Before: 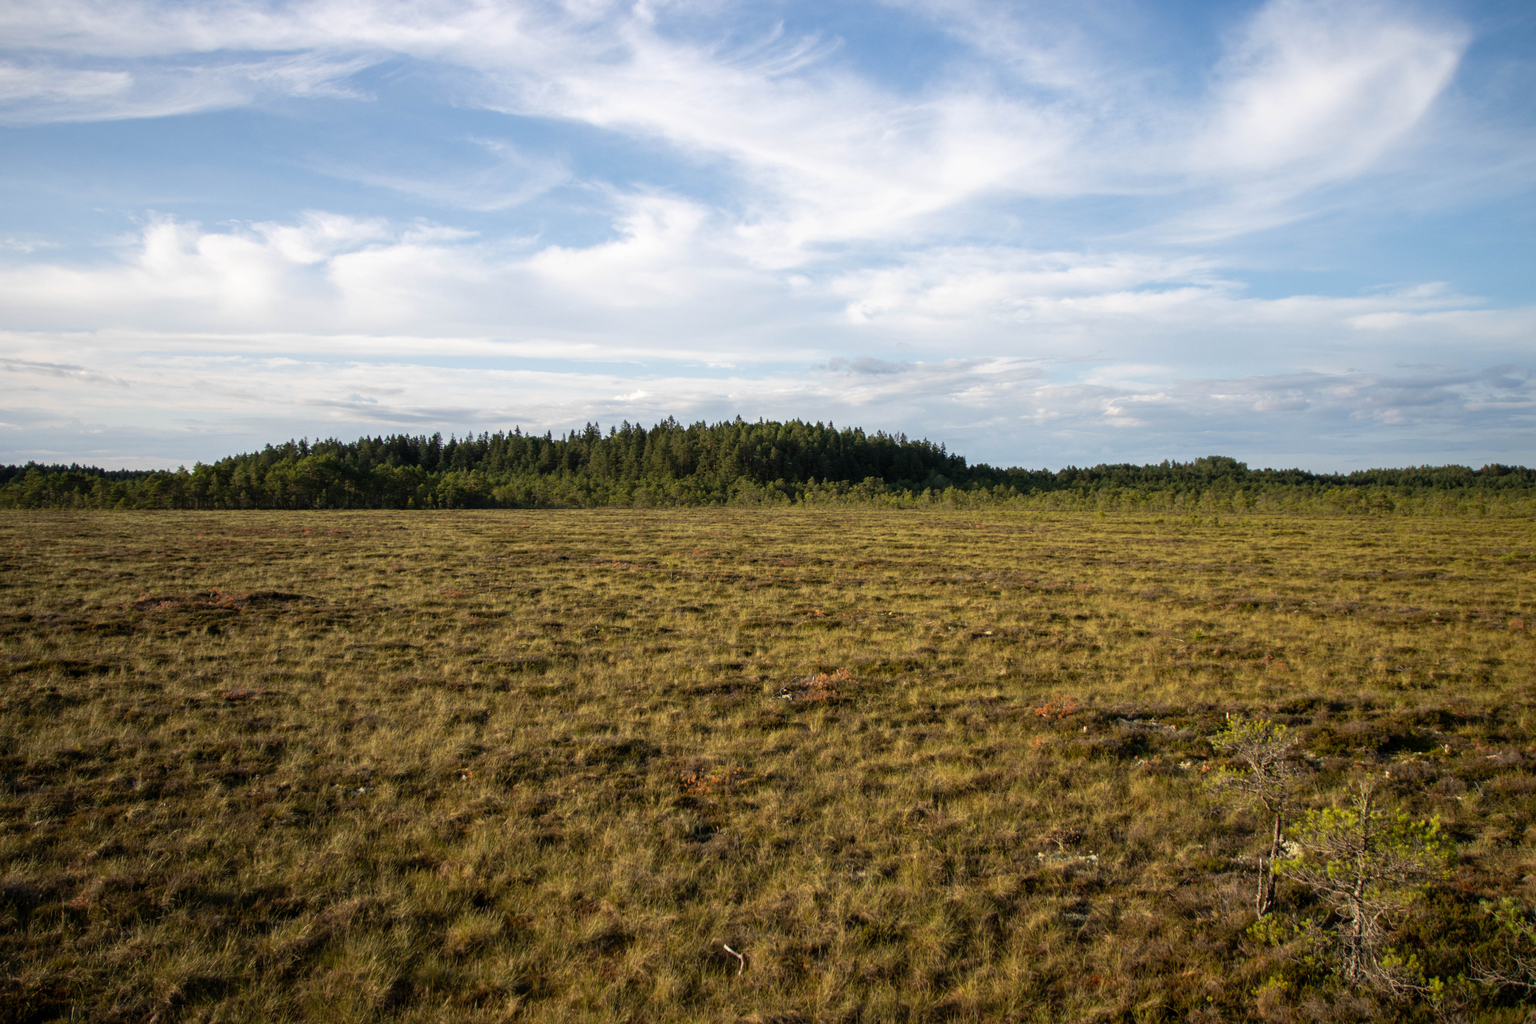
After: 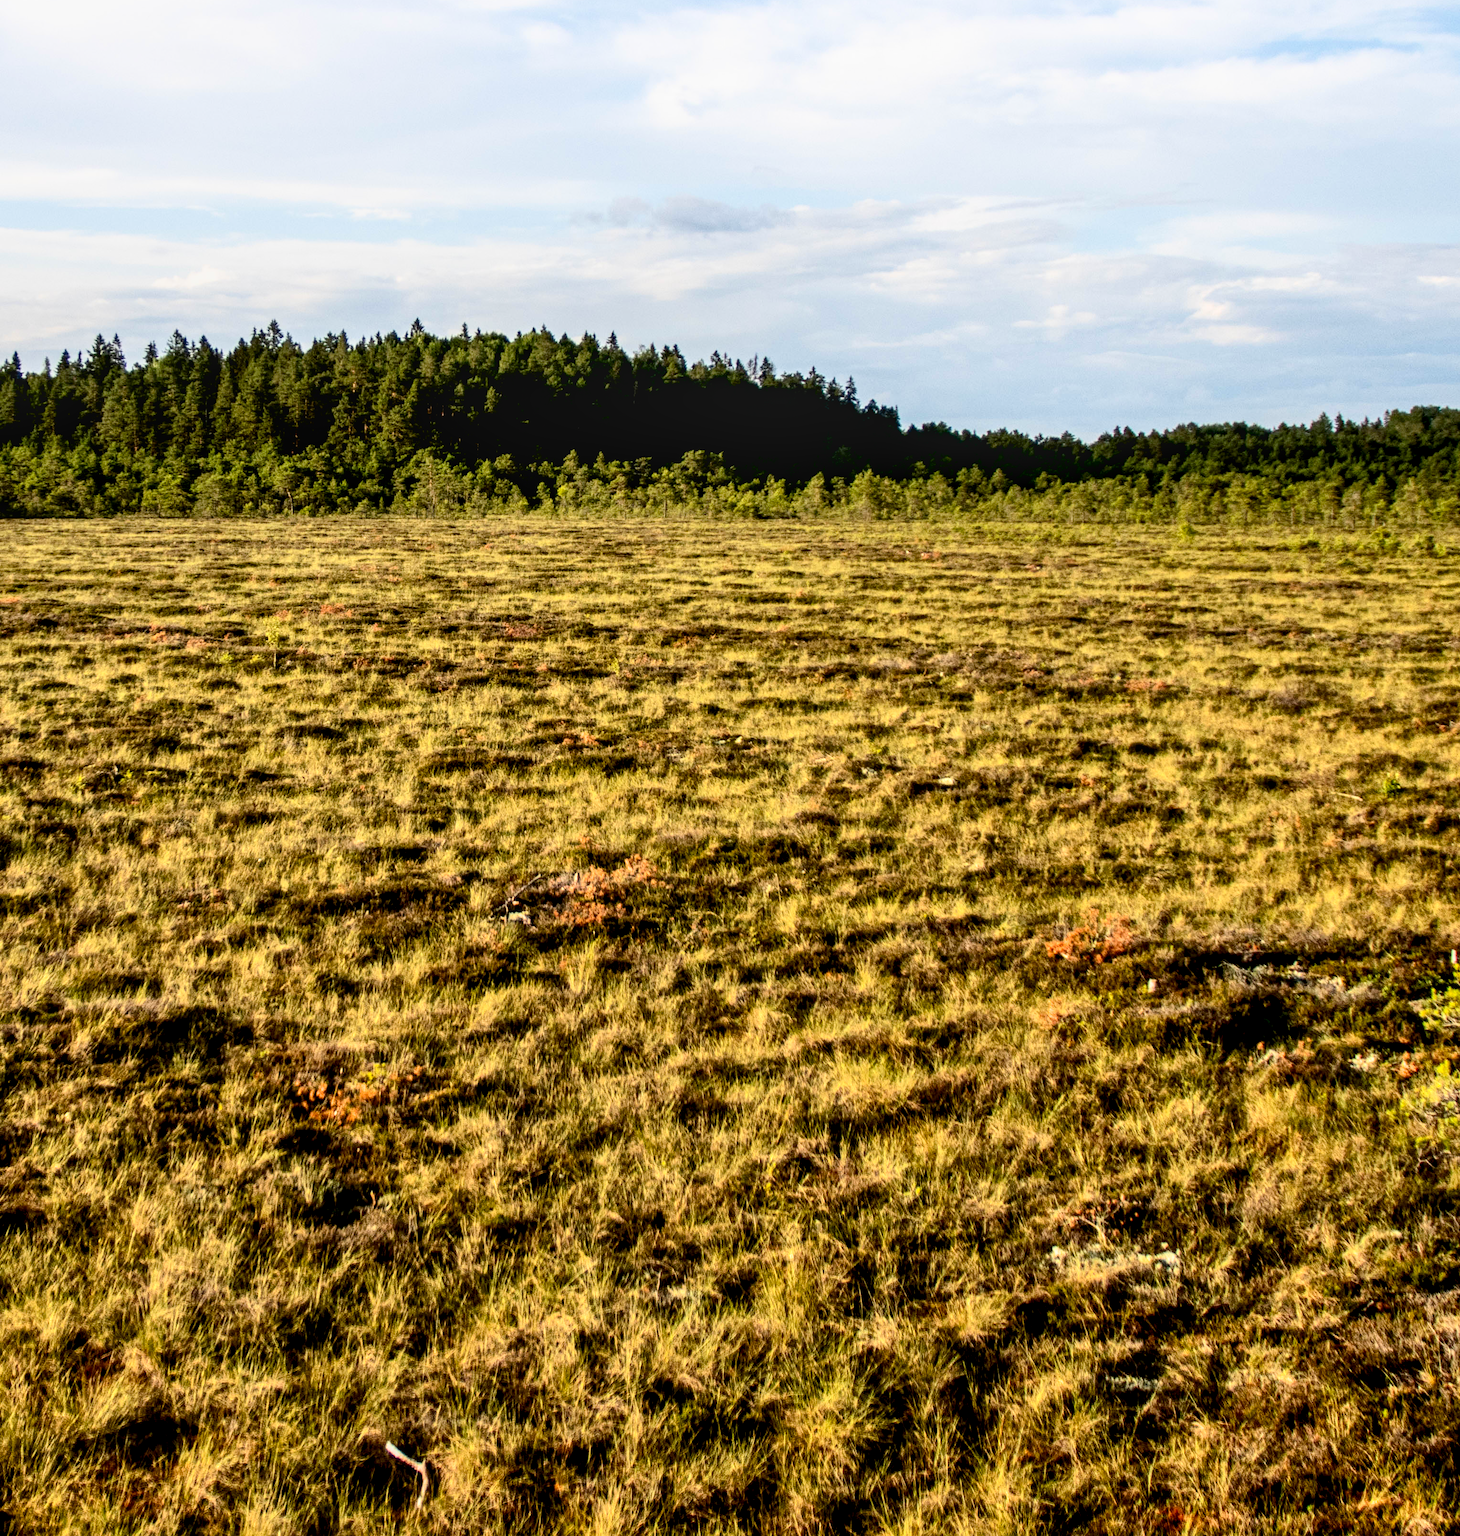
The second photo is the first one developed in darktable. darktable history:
crop: left 35.29%, top 25.836%, right 19.864%, bottom 3.395%
contrast brightness saturation: contrast 0.301, brightness -0.082, saturation 0.168
exposure: black level correction 0.01, exposure 0.016 EV, compensate highlight preservation false
local contrast: on, module defaults
tone equalizer: -7 EV 0.151 EV, -6 EV 0.627 EV, -5 EV 1.13 EV, -4 EV 1.32 EV, -3 EV 1.16 EV, -2 EV 0.6 EV, -1 EV 0.16 EV
levels: levels [0, 0.492, 0.984]
filmic rgb: black relative exposure -16 EV, white relative exposure 6.31 EV, hardness 5.04, contrast 1.343
